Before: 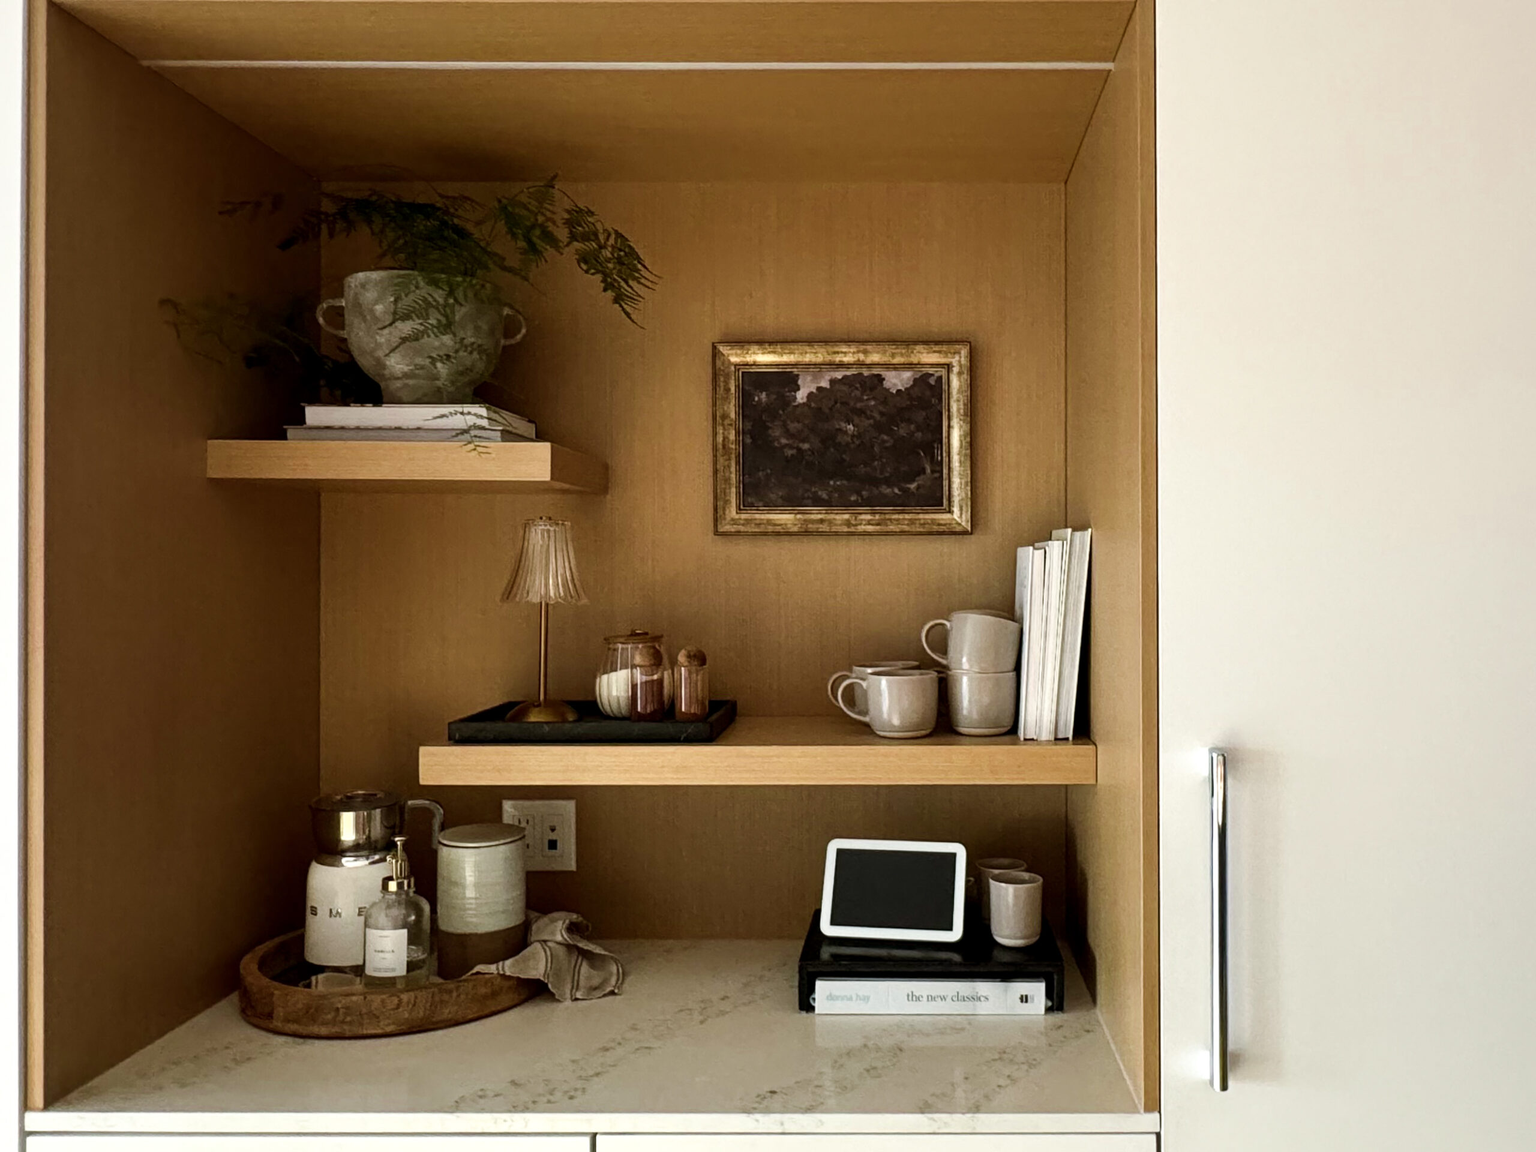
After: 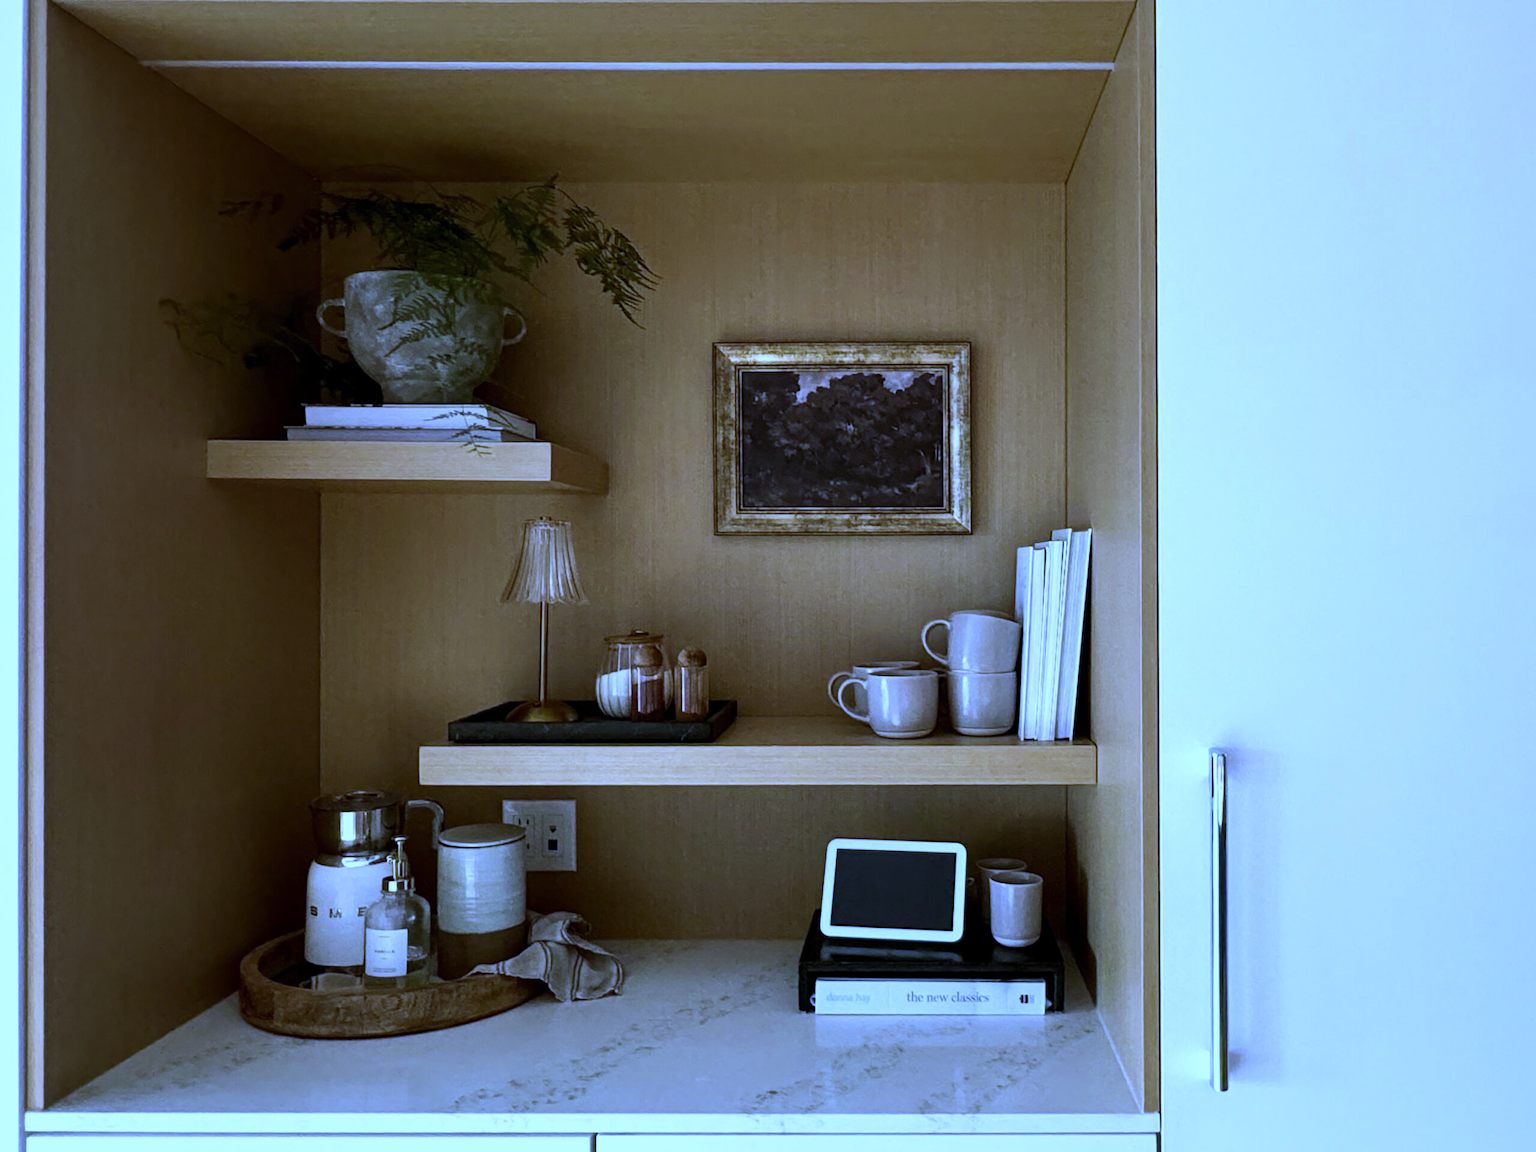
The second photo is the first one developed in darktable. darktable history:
color calibration: illuminant as shot in camera, x 0.358, y 0.373, temperature 4628.91 K
white balance: red 0.766, blue 1.537
